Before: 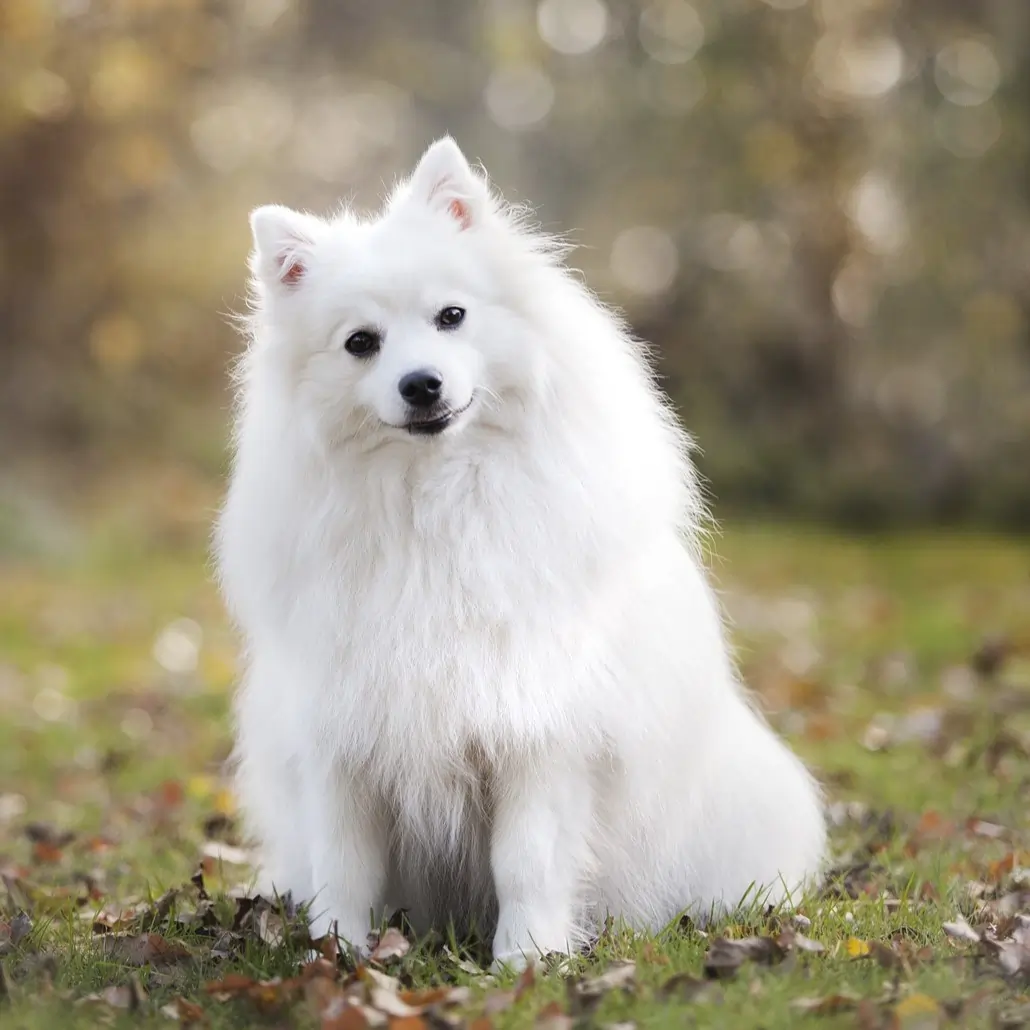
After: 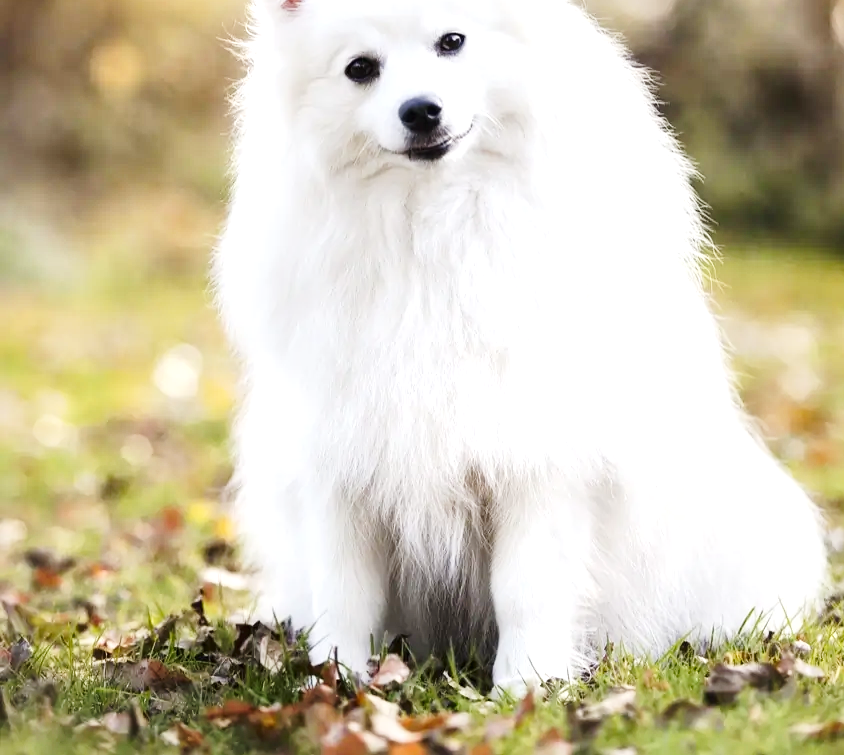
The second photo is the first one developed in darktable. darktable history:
crop: top 26.602%, right 18.056%
contrast brightness saturation: contrast 0.146, brightness -0.008, saturation 0.104
local contrast: mode bilateral grid, contrast 20, coarseness 50, detail 150%, midtone range 0.2
tone curve: curves: ch0 [(0, 0) (0.087, 0.054) (0.281, 0.245) (0.506, 0.526) (0.8, 0.824) (0.994, 0.955)]; ch1 [(0, 0) (0.27, 0.195) (0.406, 0.435) (0.452, 0.474) (0.495, 0.5) (0.514, 0.508) (0.563, 0.584) (0.654, 0.689) (1, 1)]; ch2 [(0, 0) (0.269, 0.299) (0.459, 0.441) (0.498, 0.499) (0.523, 0.52) (0.551, 0.549) (0.633, 0.625) (0.659, 0.681) (0.718, 0.764) (1, 1)], preserve colors none
exposure: exposure 0.724 EV, compensate highlight preservation false
